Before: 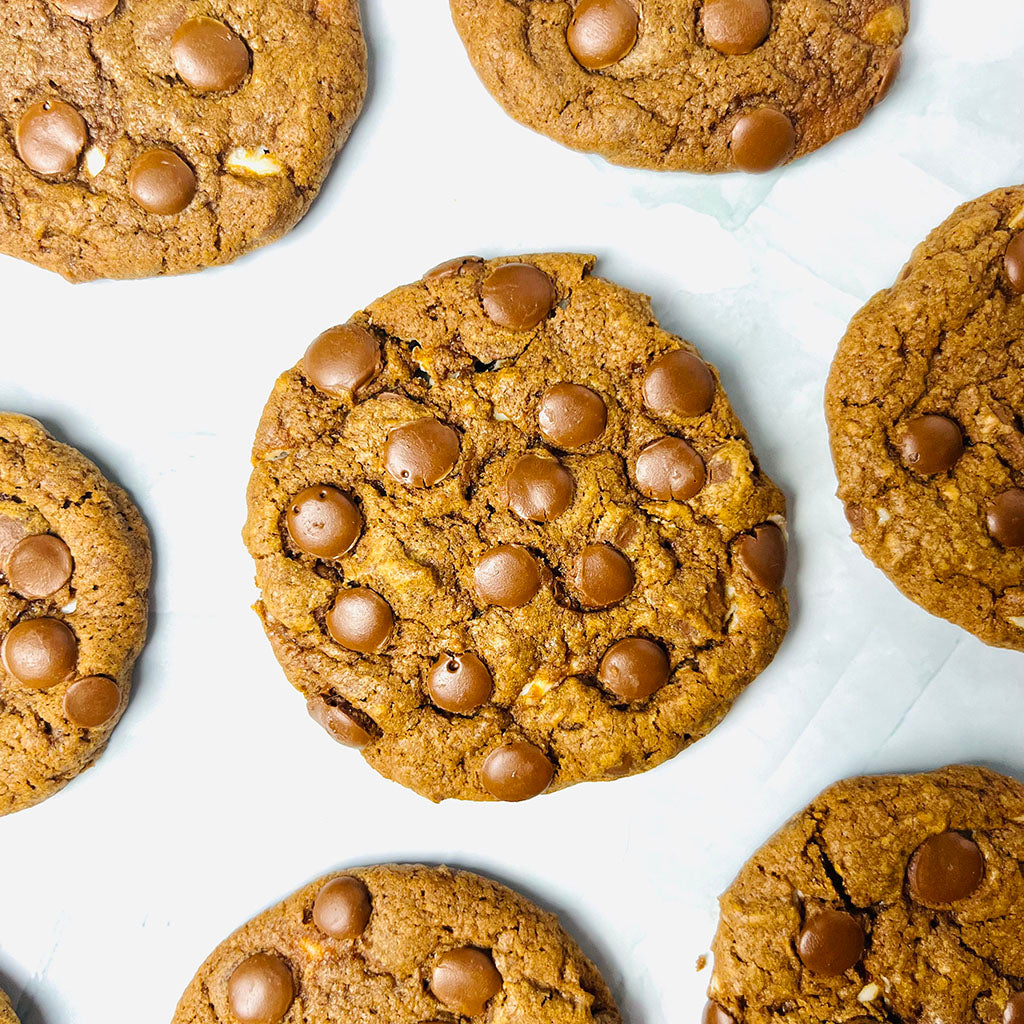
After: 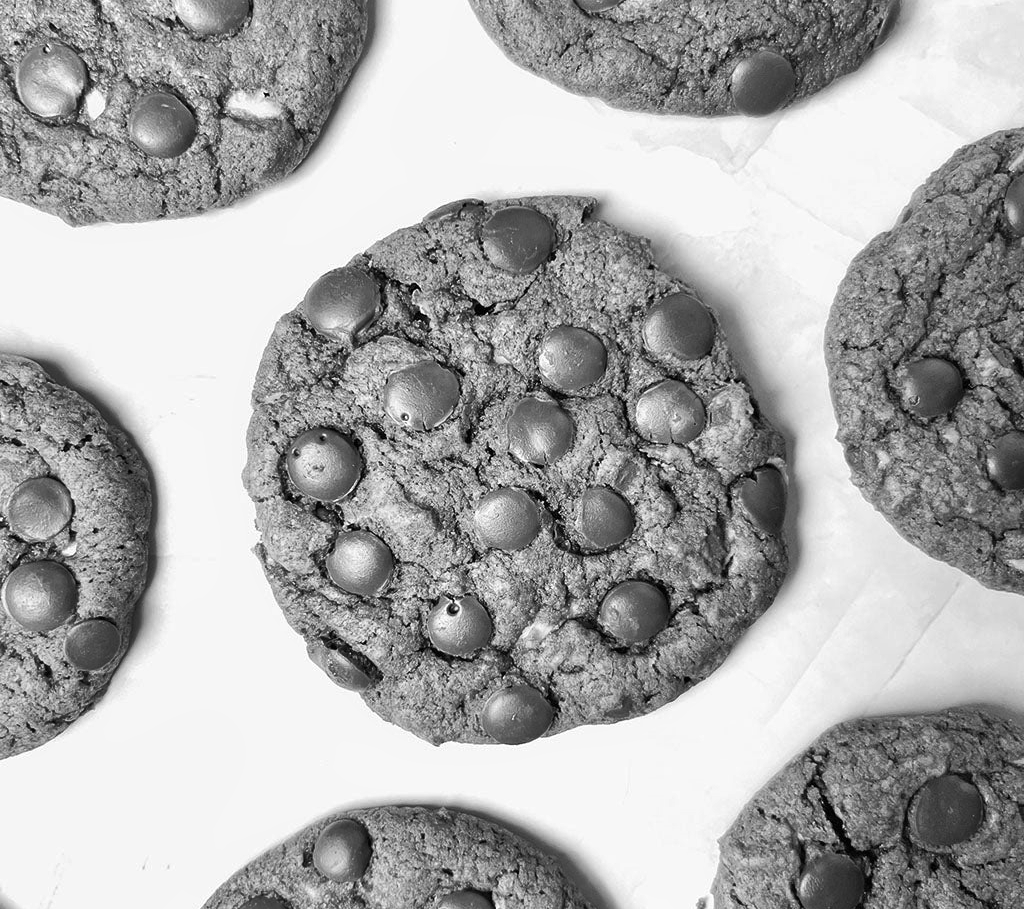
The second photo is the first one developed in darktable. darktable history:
shadows and highlights: shadows 53, soften with gaussian
monochrome: a 1.94, b -0.638
crop and rotate: top 5.609%, bottom 5.609%
white balance: red 0.984, blue 1.059
exposure: exposure 0.078 EV, compensate highlight preservation false
